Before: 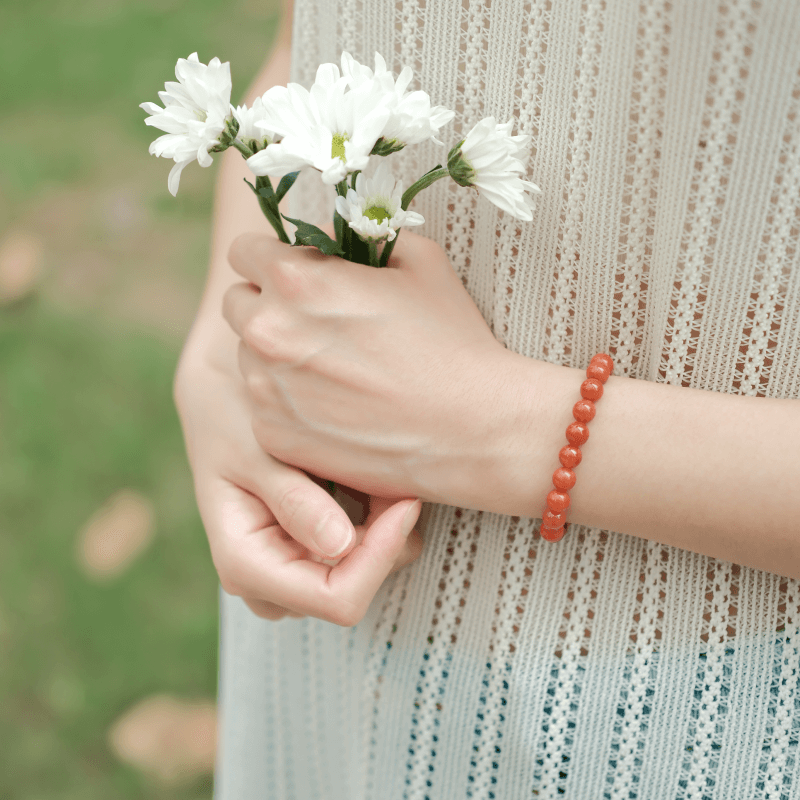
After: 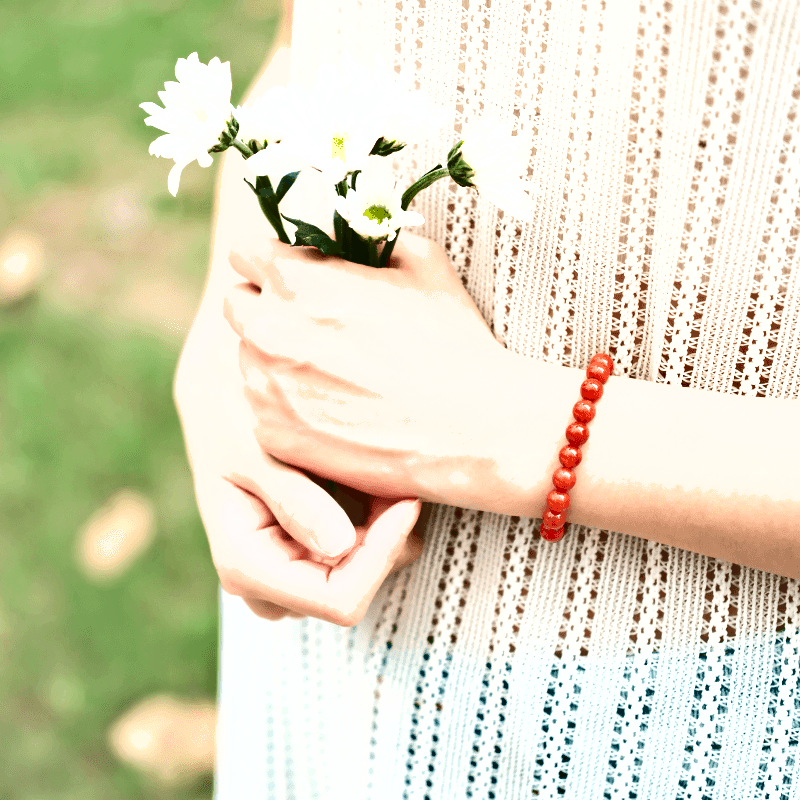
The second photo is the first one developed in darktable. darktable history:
shadows and highlights: low approximation 0.01, soften with gaussian
exposure: black level correction 0, exposure 1.1 EV, compensate exposure bias true, compensate highlight preservation false
white balance: red 1.009, blue 1.027
tone equalizer: on, module defaults
